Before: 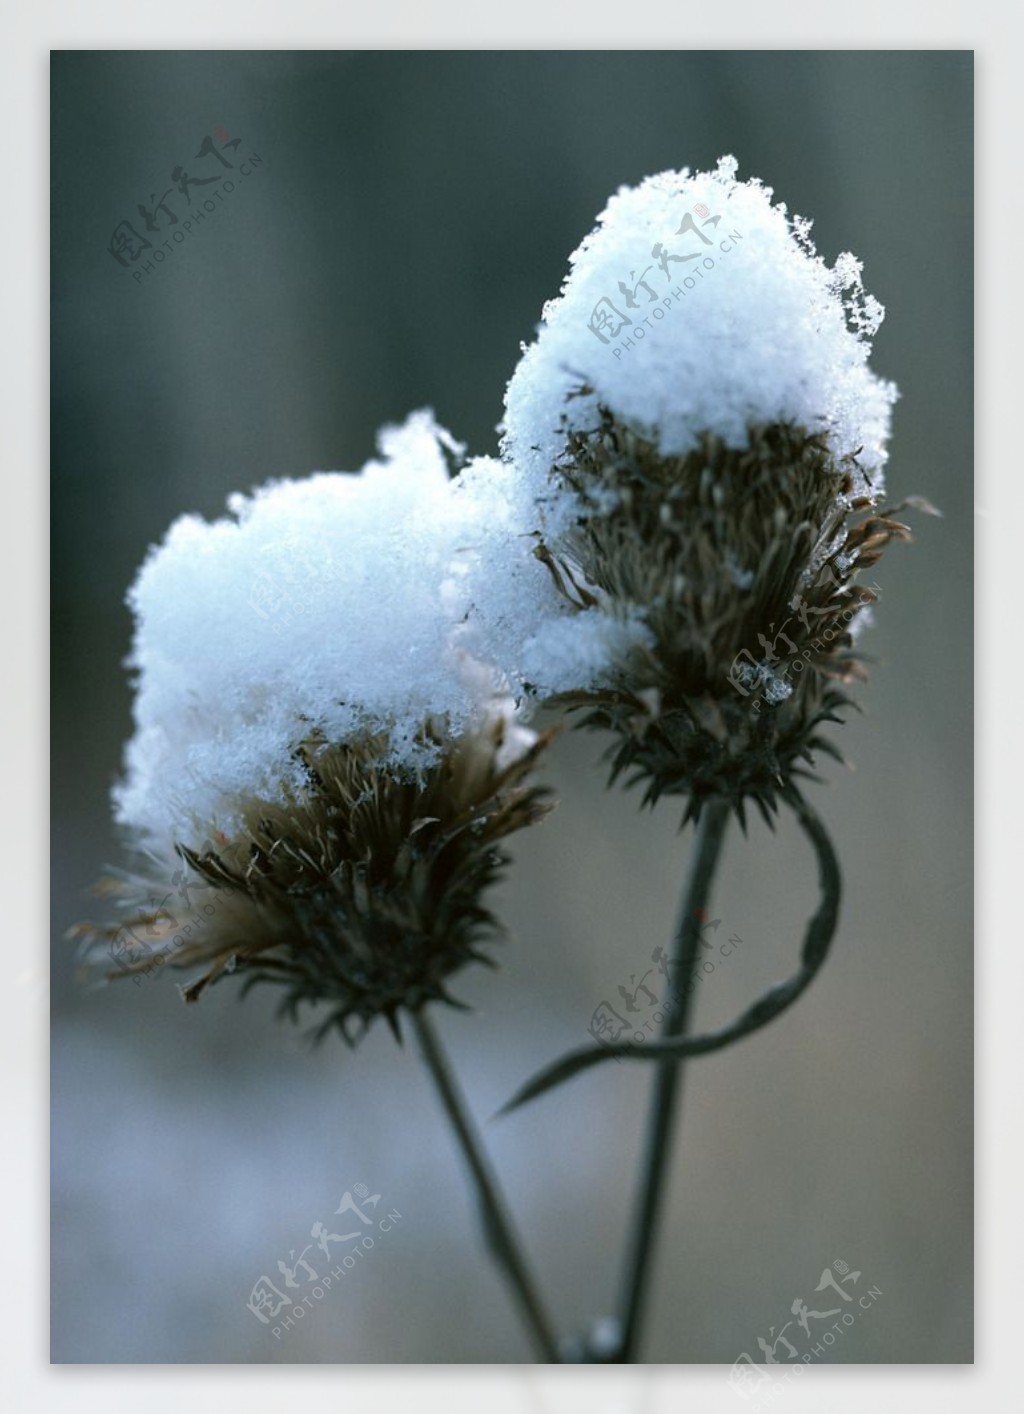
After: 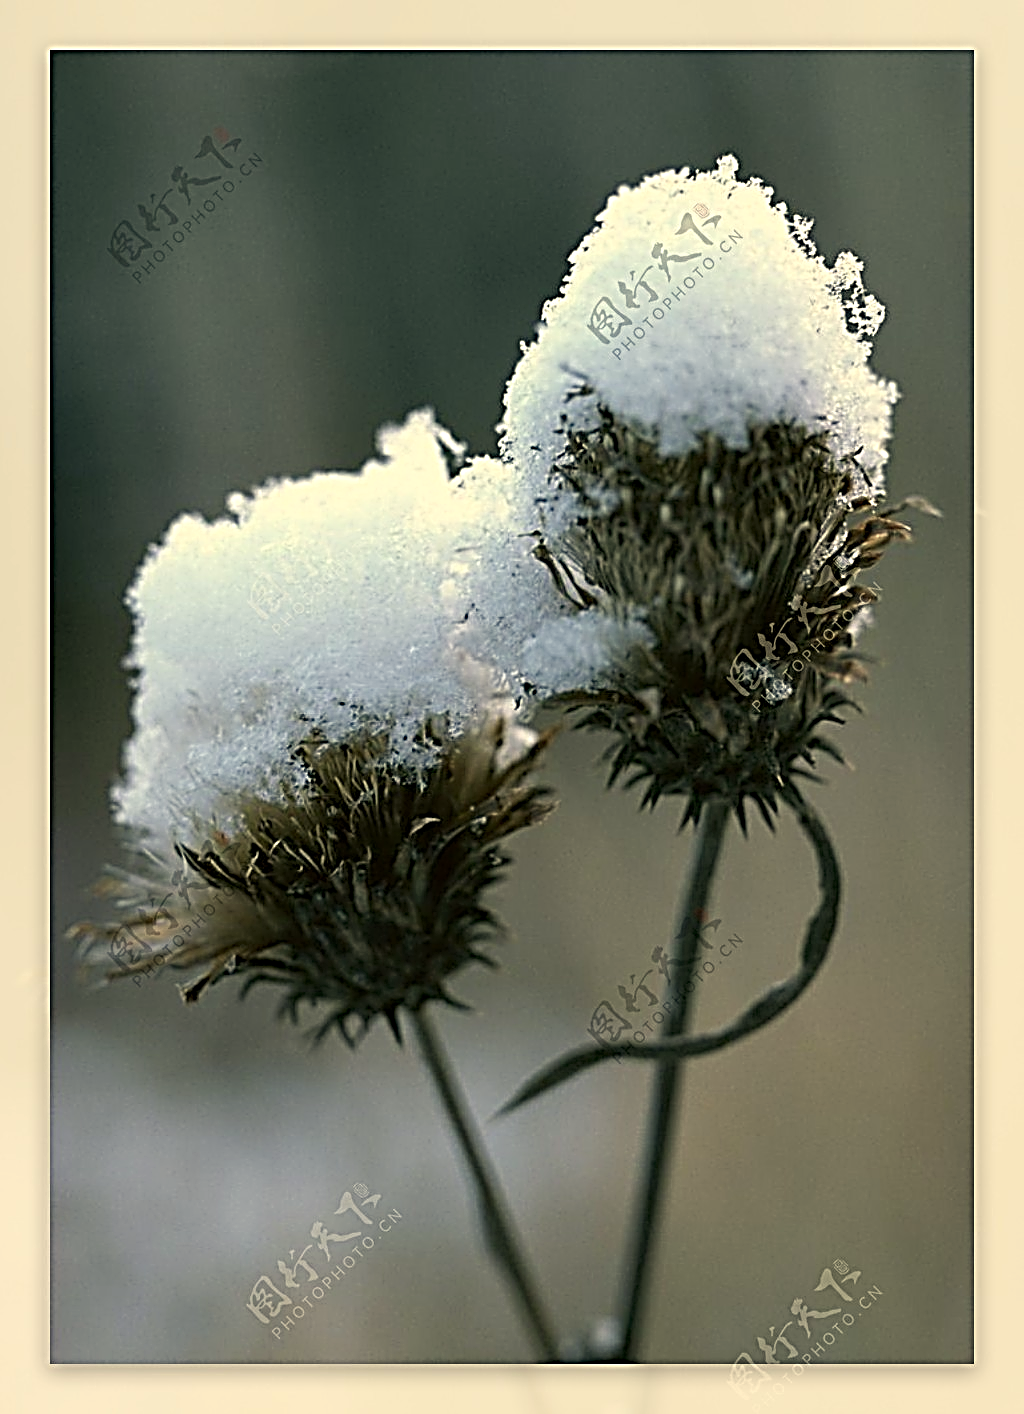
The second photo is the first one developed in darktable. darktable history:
color correction: highlights a* 2.32, highlights b* 23.06
sharpen: radius 3.197, amount 1.729
